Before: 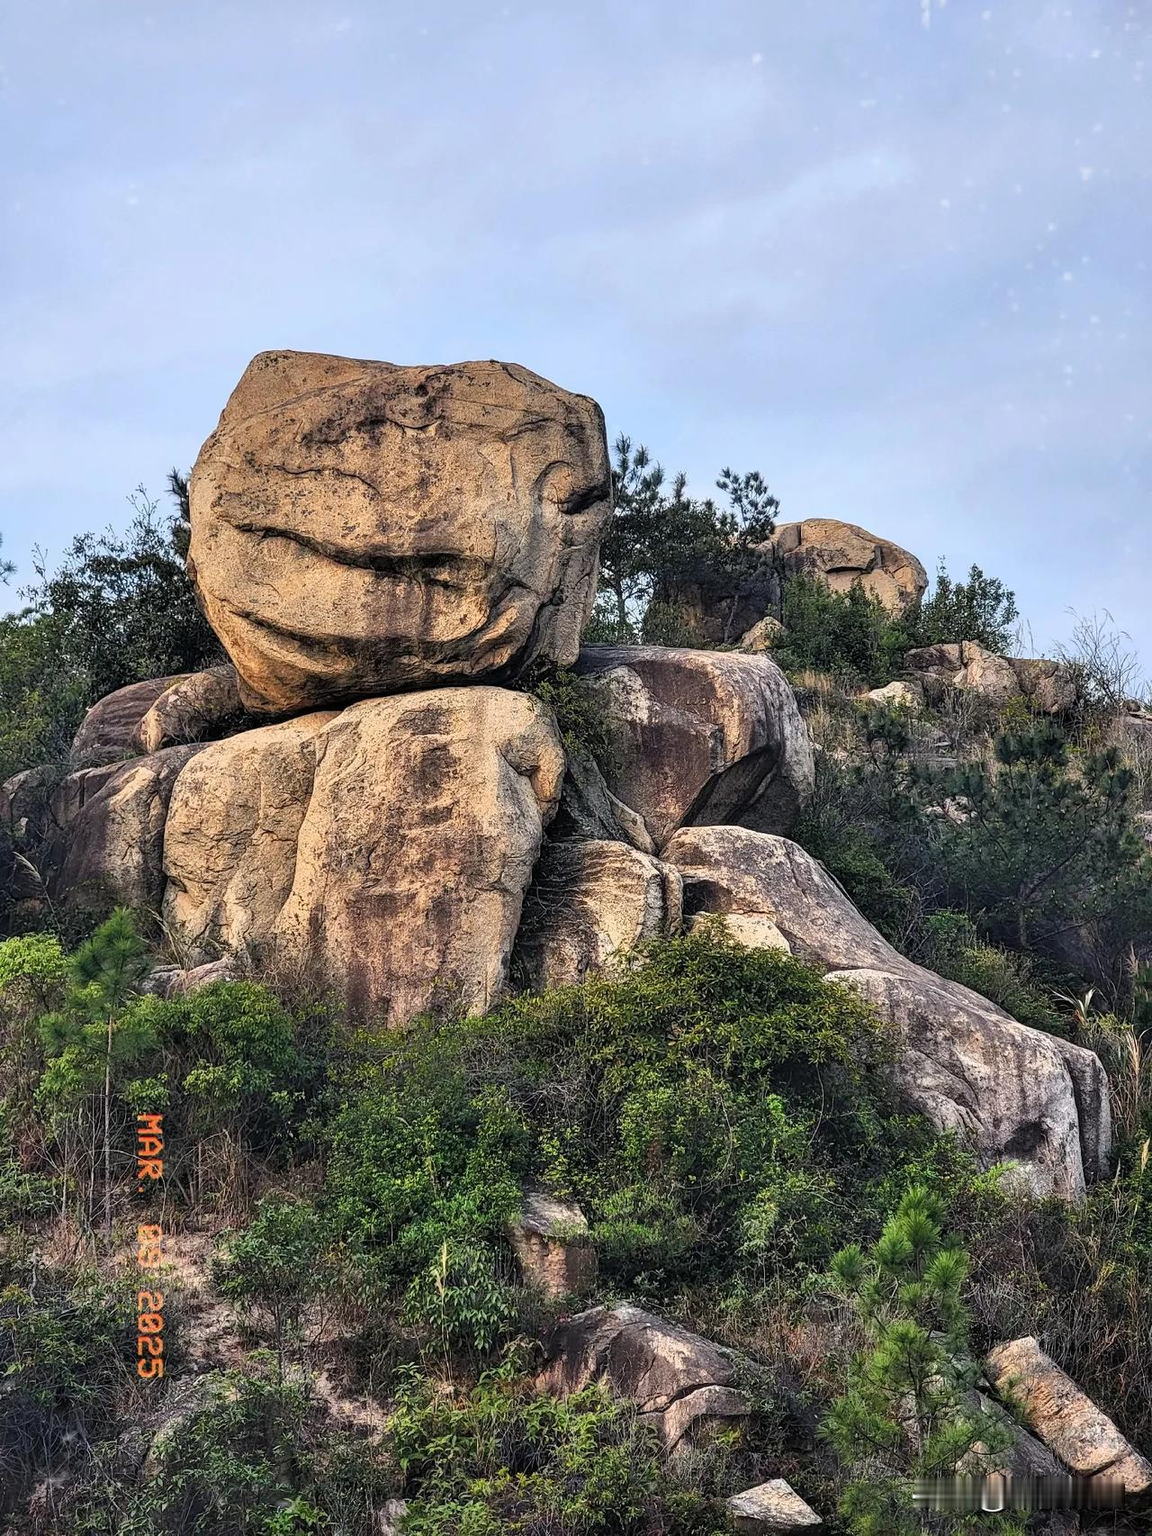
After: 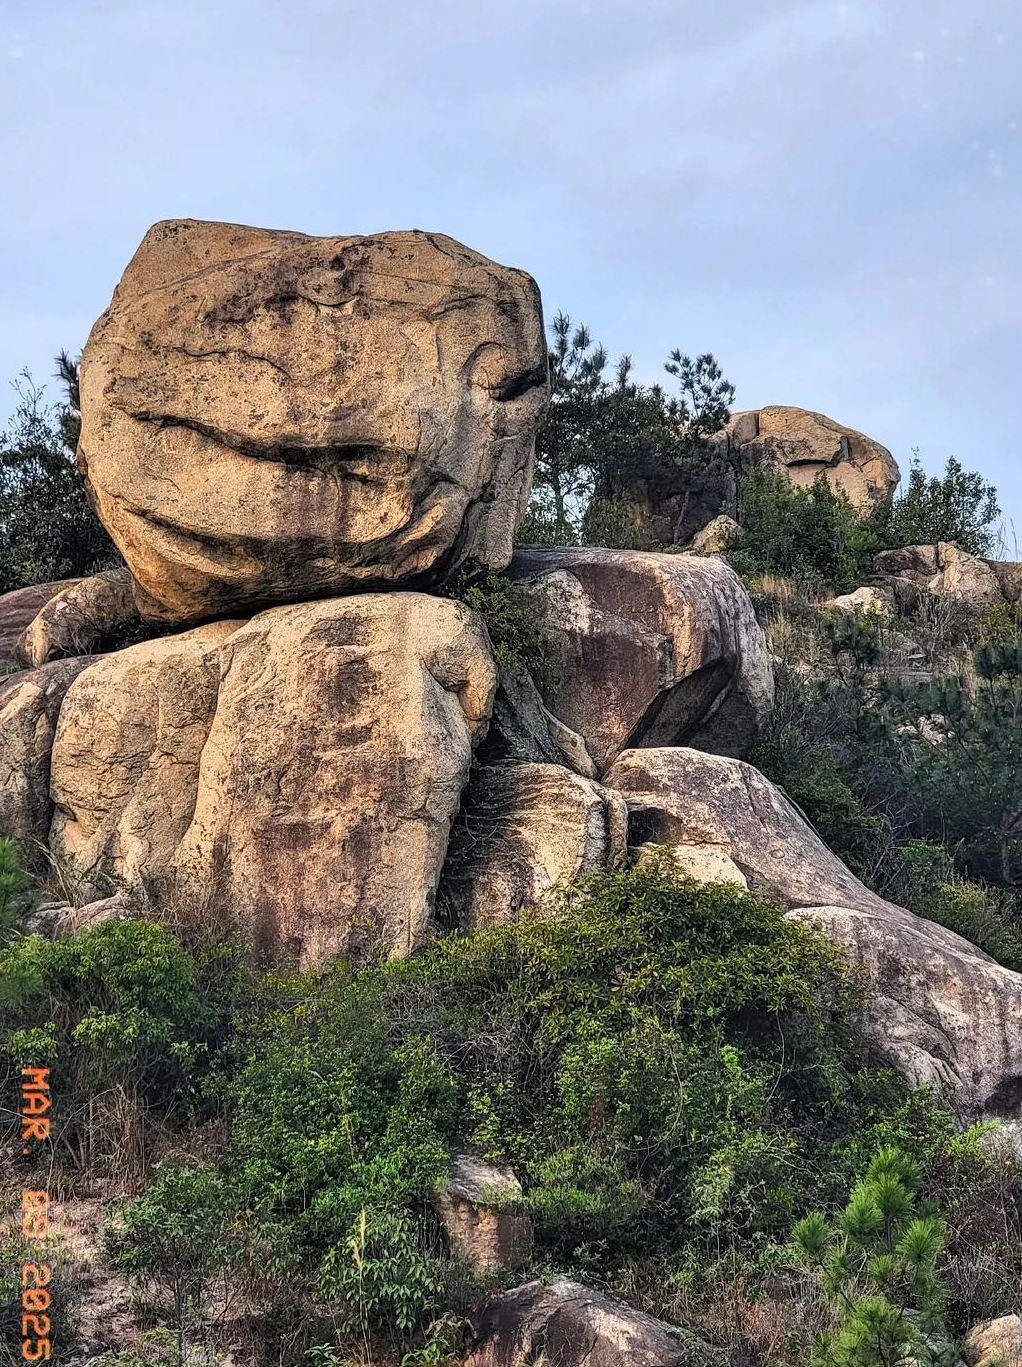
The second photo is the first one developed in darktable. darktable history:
crop and rotate: left 10.271%, top 9.983%, right 9.871%, bottom 9.865%
